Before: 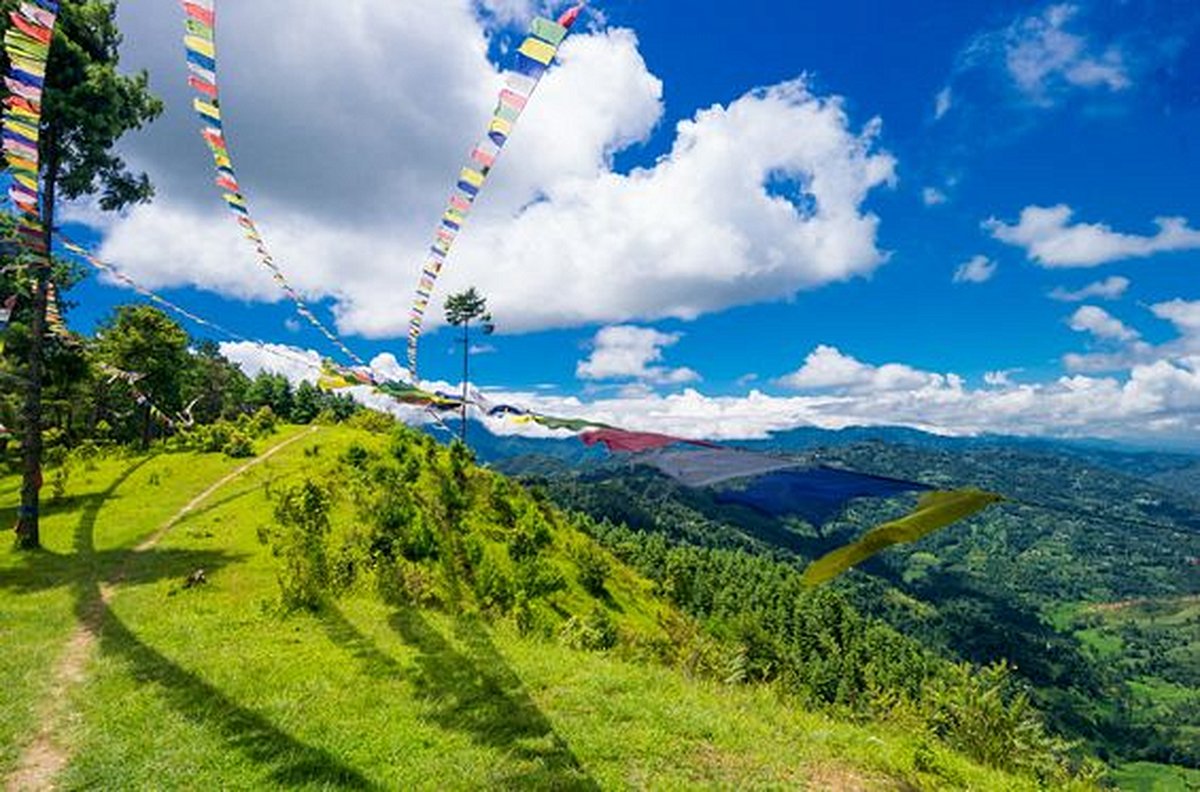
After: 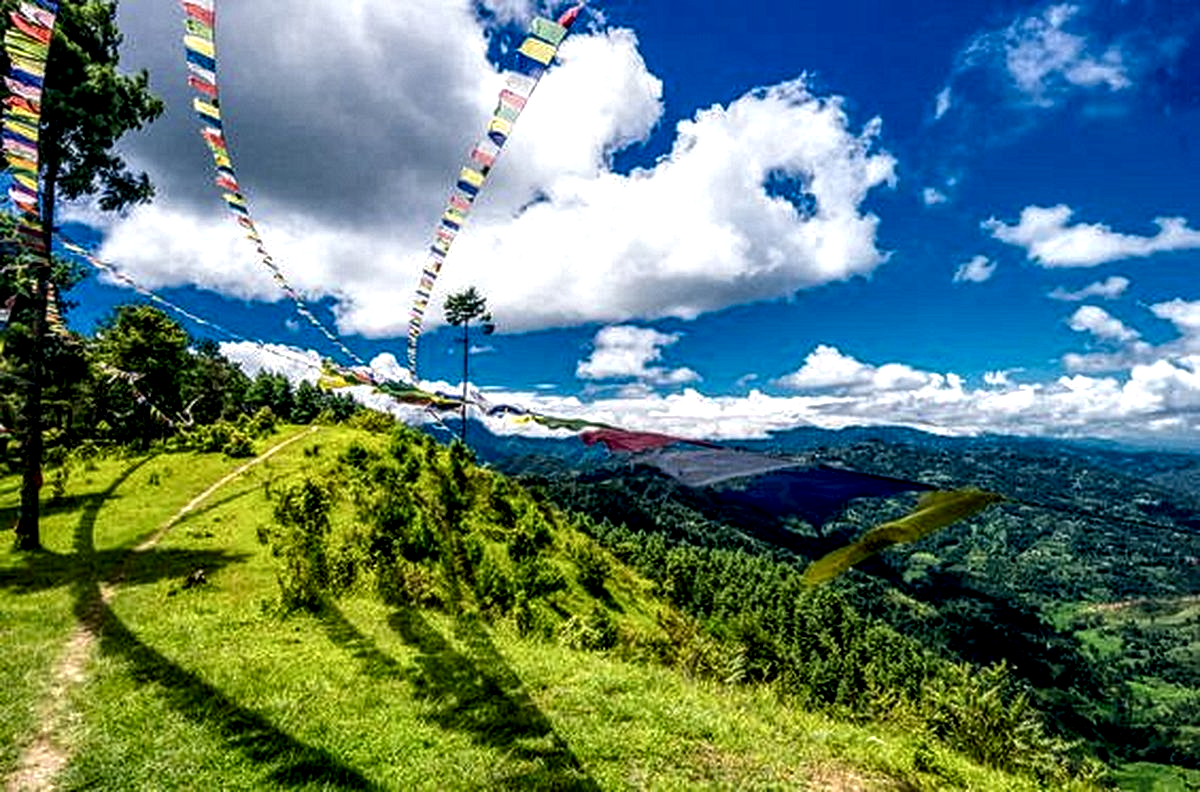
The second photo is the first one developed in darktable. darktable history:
contrast brightness saturation: brightness -0.088
local contrast: highlights 22%, detail 195%
